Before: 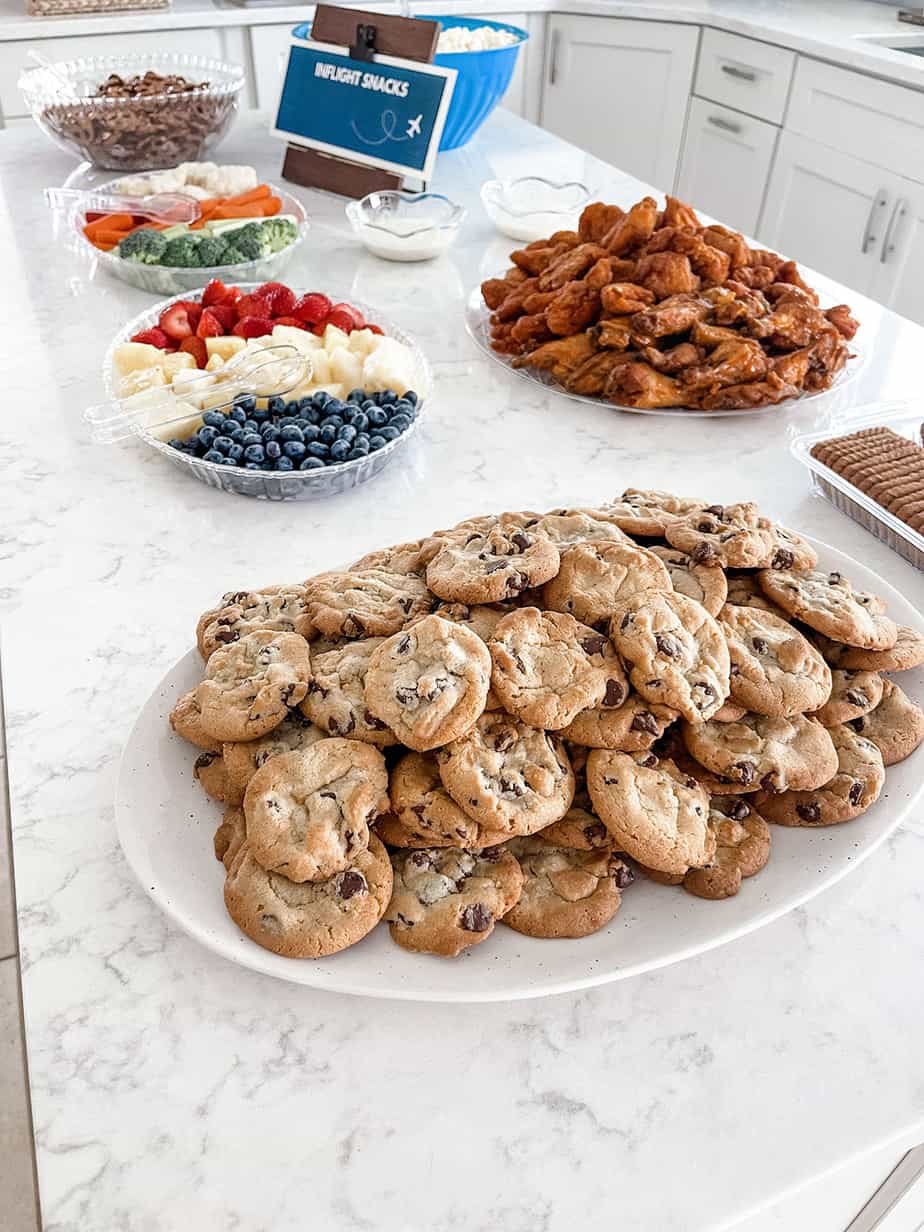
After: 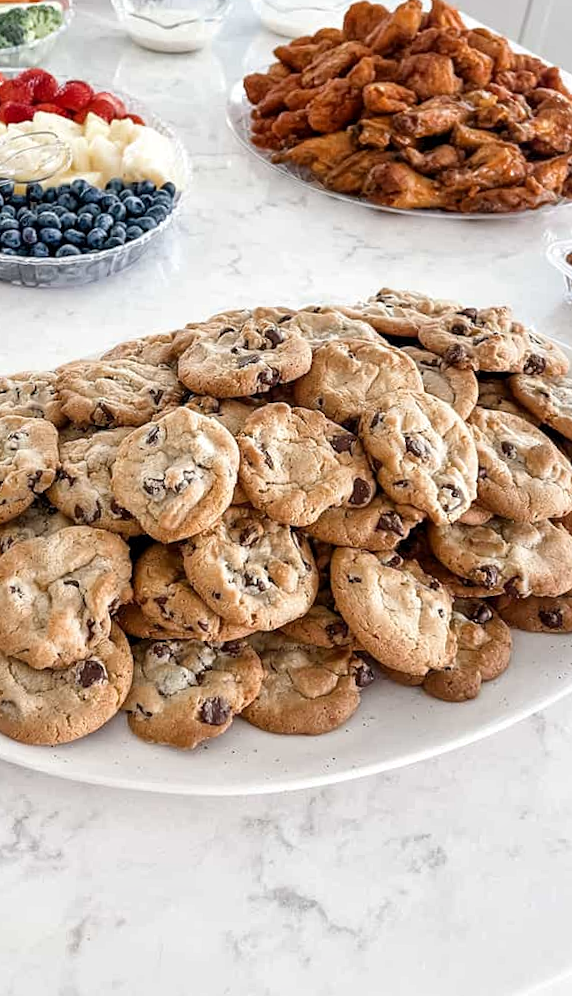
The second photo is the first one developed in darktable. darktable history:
local contrast: mode bilateral grid, contrast 20, coarseness 50, detail 120%, midtone range 0.2
crop and rotate: left 28.256%, top 17.734%, right 12.656%, bottom 3.573%
rotate and perspective: rotation 2.17°, automatic cropping off
tone equalizer: on, module defaults
